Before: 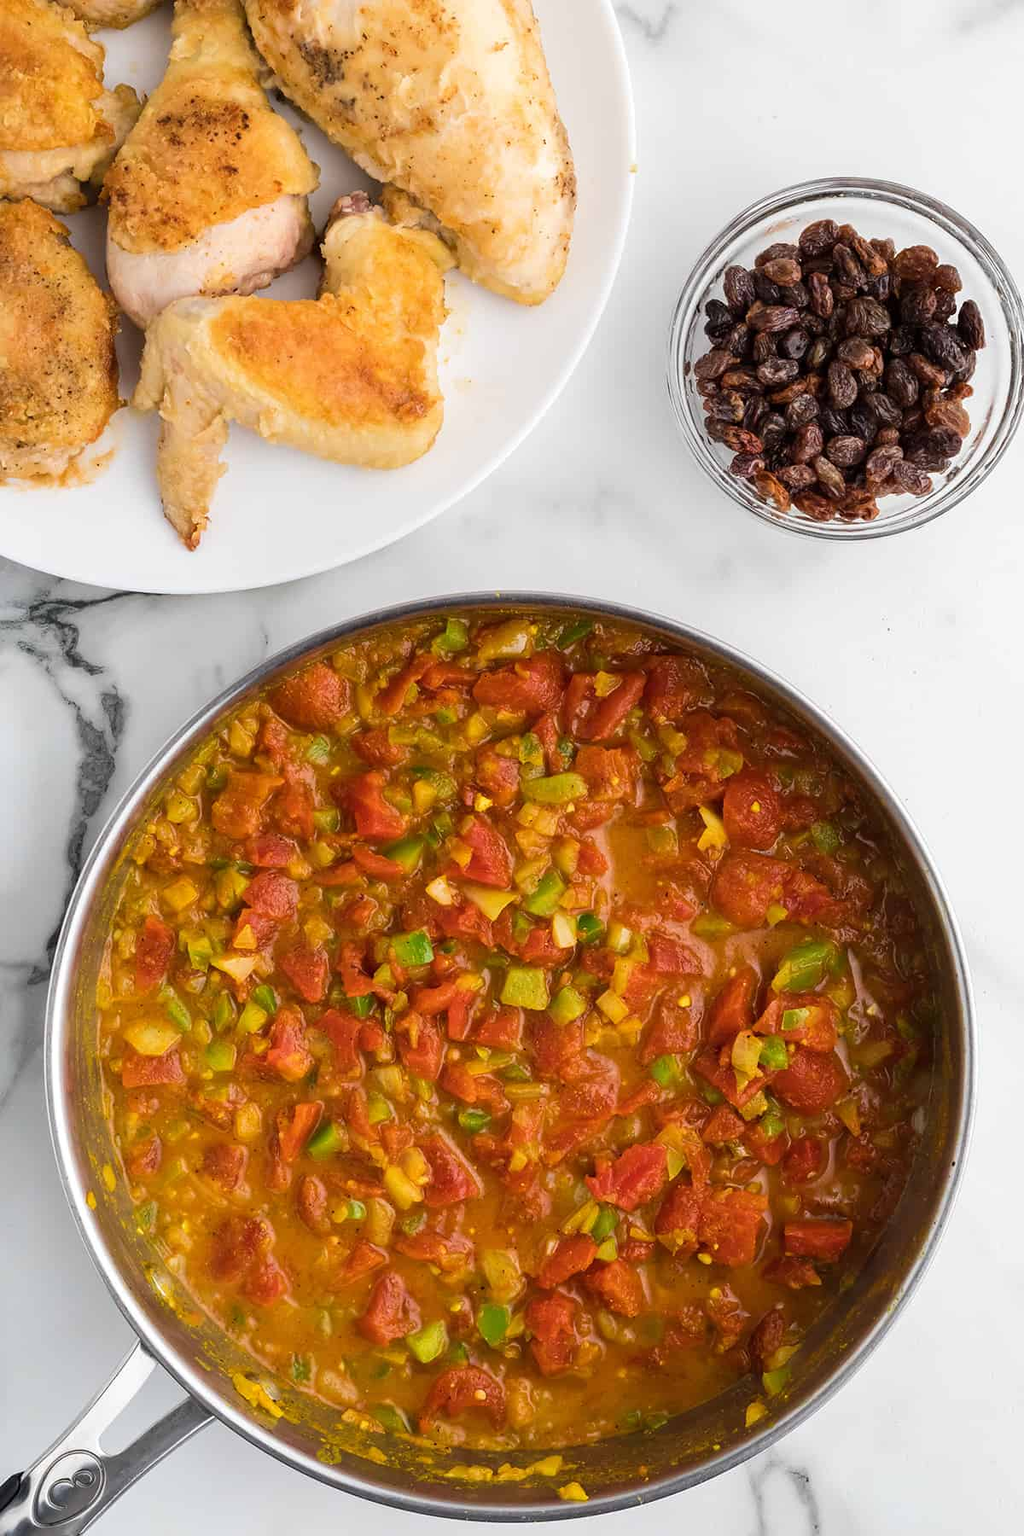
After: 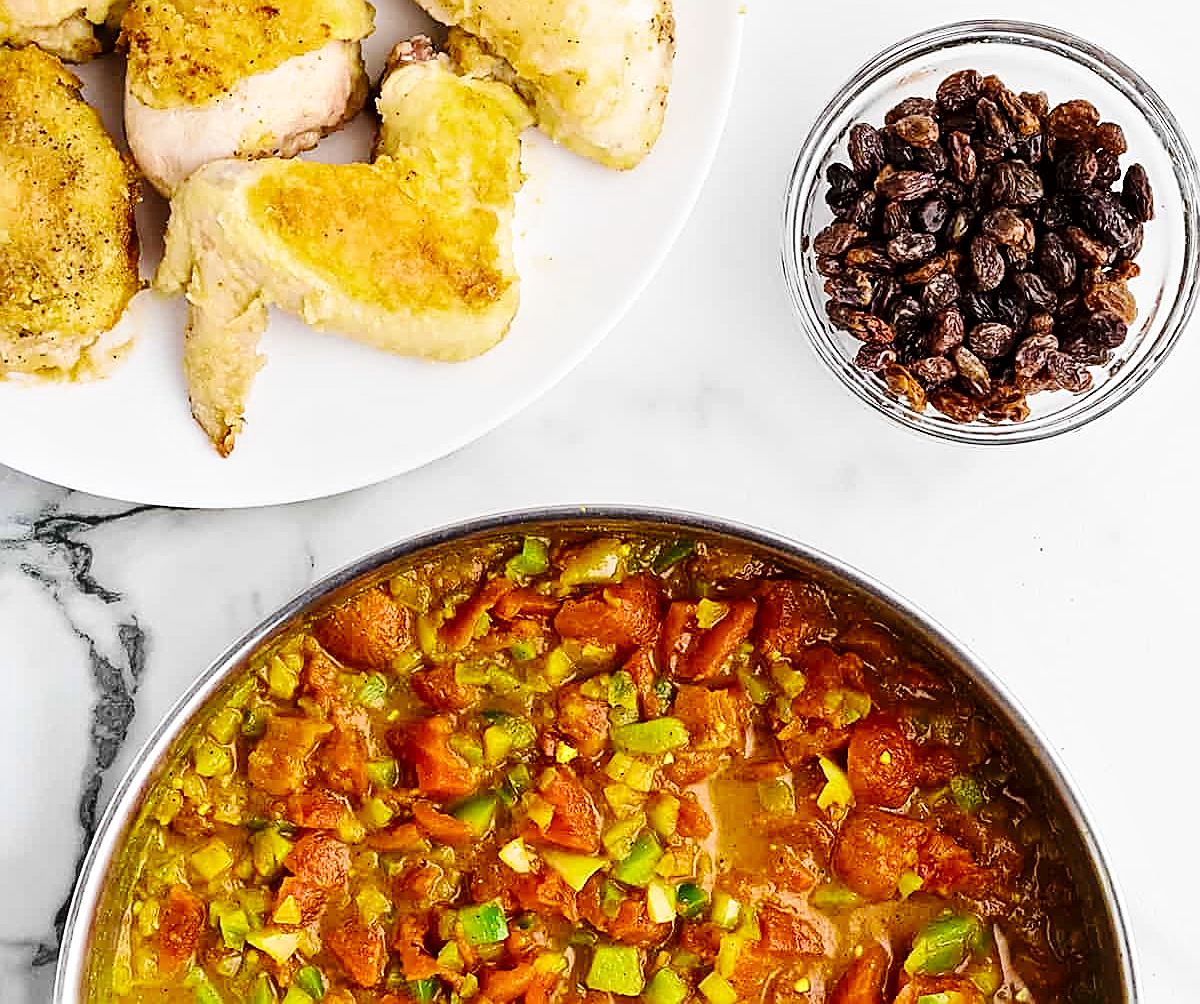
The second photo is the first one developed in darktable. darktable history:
color zones: curves: ch1 [(0.113, 0.438) (0.75, 0.5)]; ch2 [(0.12, 0.526) (0.75, 0.5)]
local contrast: mode bilateral grid, contrast 30, coarseness 25, midtone range 0.2
sharpen: amount 1.012
base curve: curves: ch0 [(0, 0) (0.036, 0.025) (0.121, 0.166) (0.206, 0.329) (0.605, 0.79) (1, 1)], preserve colors none
crop and rotate: top 10.447%, bottom 33.752%
exposure: exposure -0.056 EV, compensate exposure bias true, compensate highlight preservation false
contrast brightness saturation: contrast 0.043, saturation 0.155
